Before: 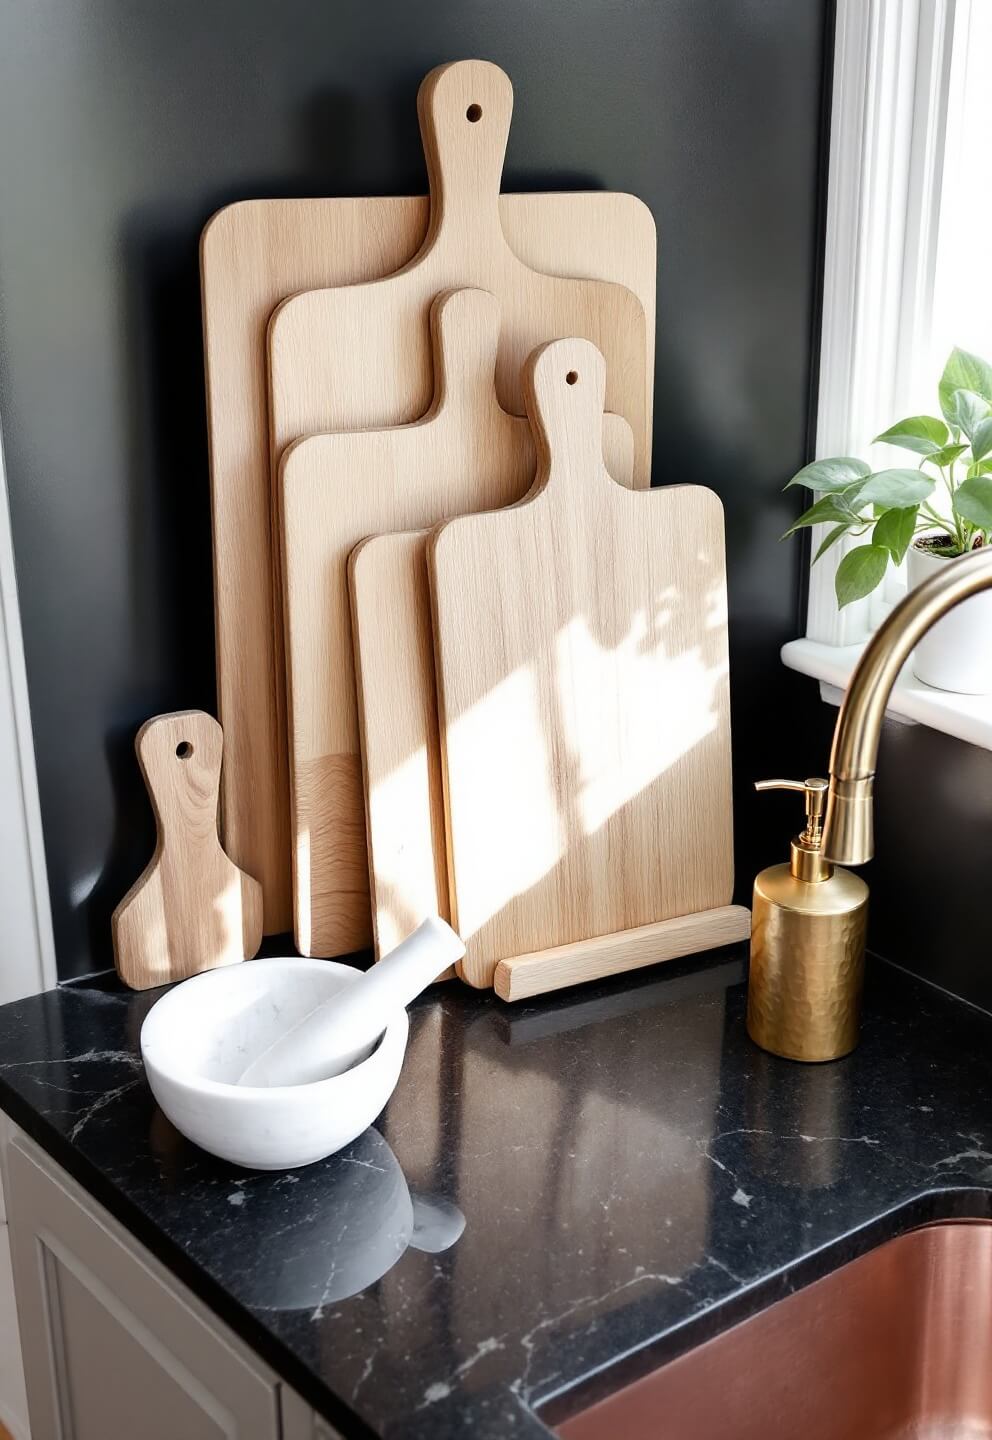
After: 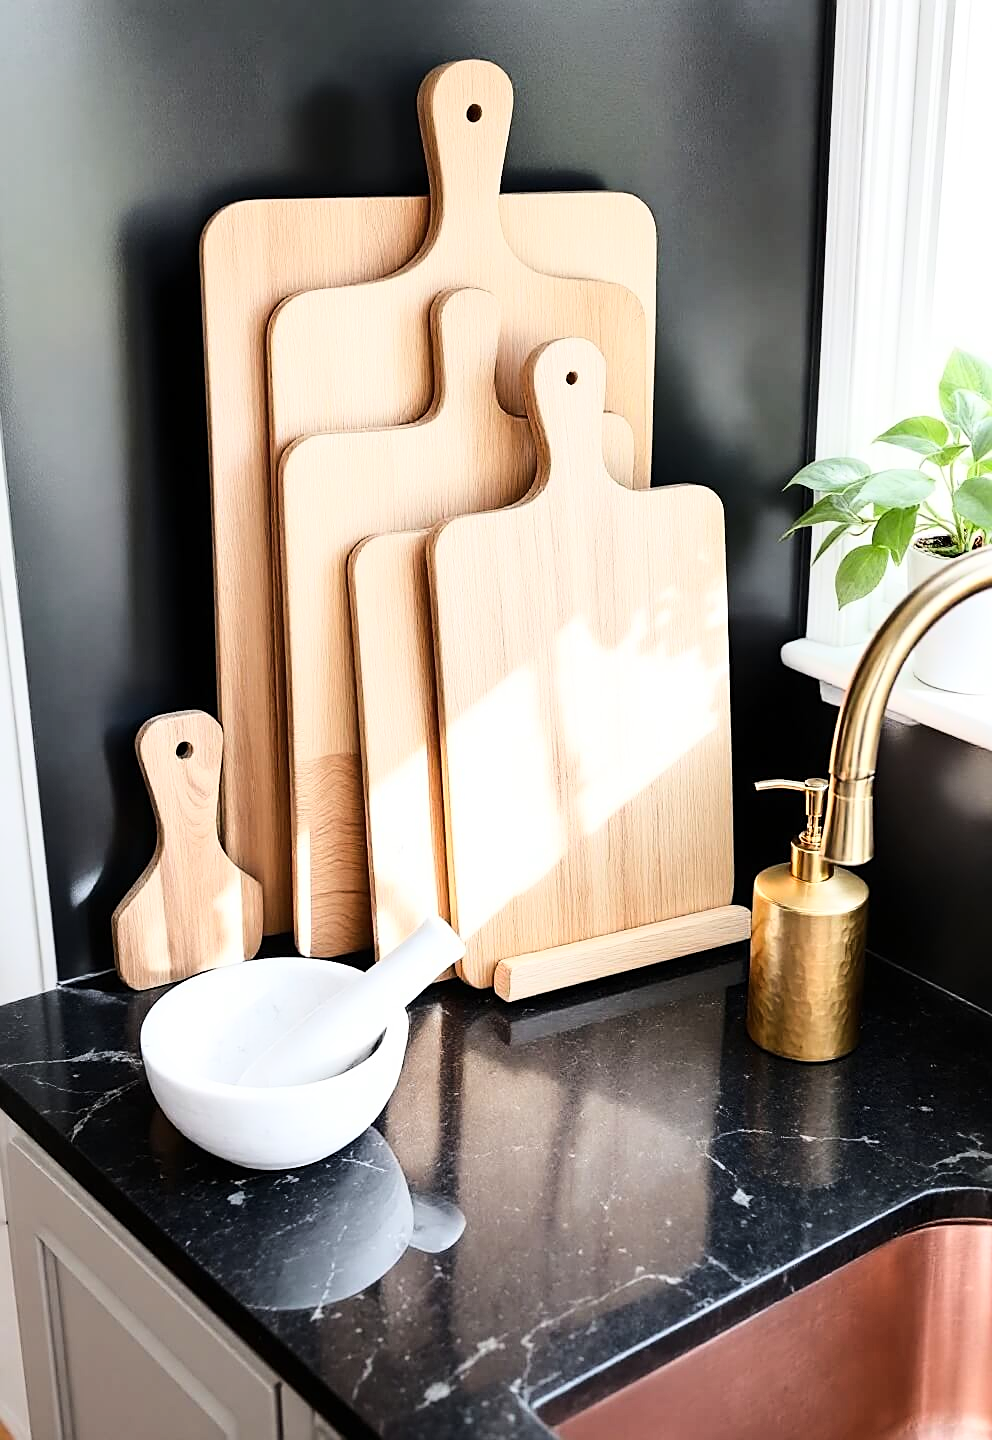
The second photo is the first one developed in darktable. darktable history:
sharpen: on, module defaults
base curve: curves: ch0 [(0, 0) (0.028, 0.03) (0.121, 0.232) (0.46, 0.748) (0.859, 0.968) (1, 1)]
